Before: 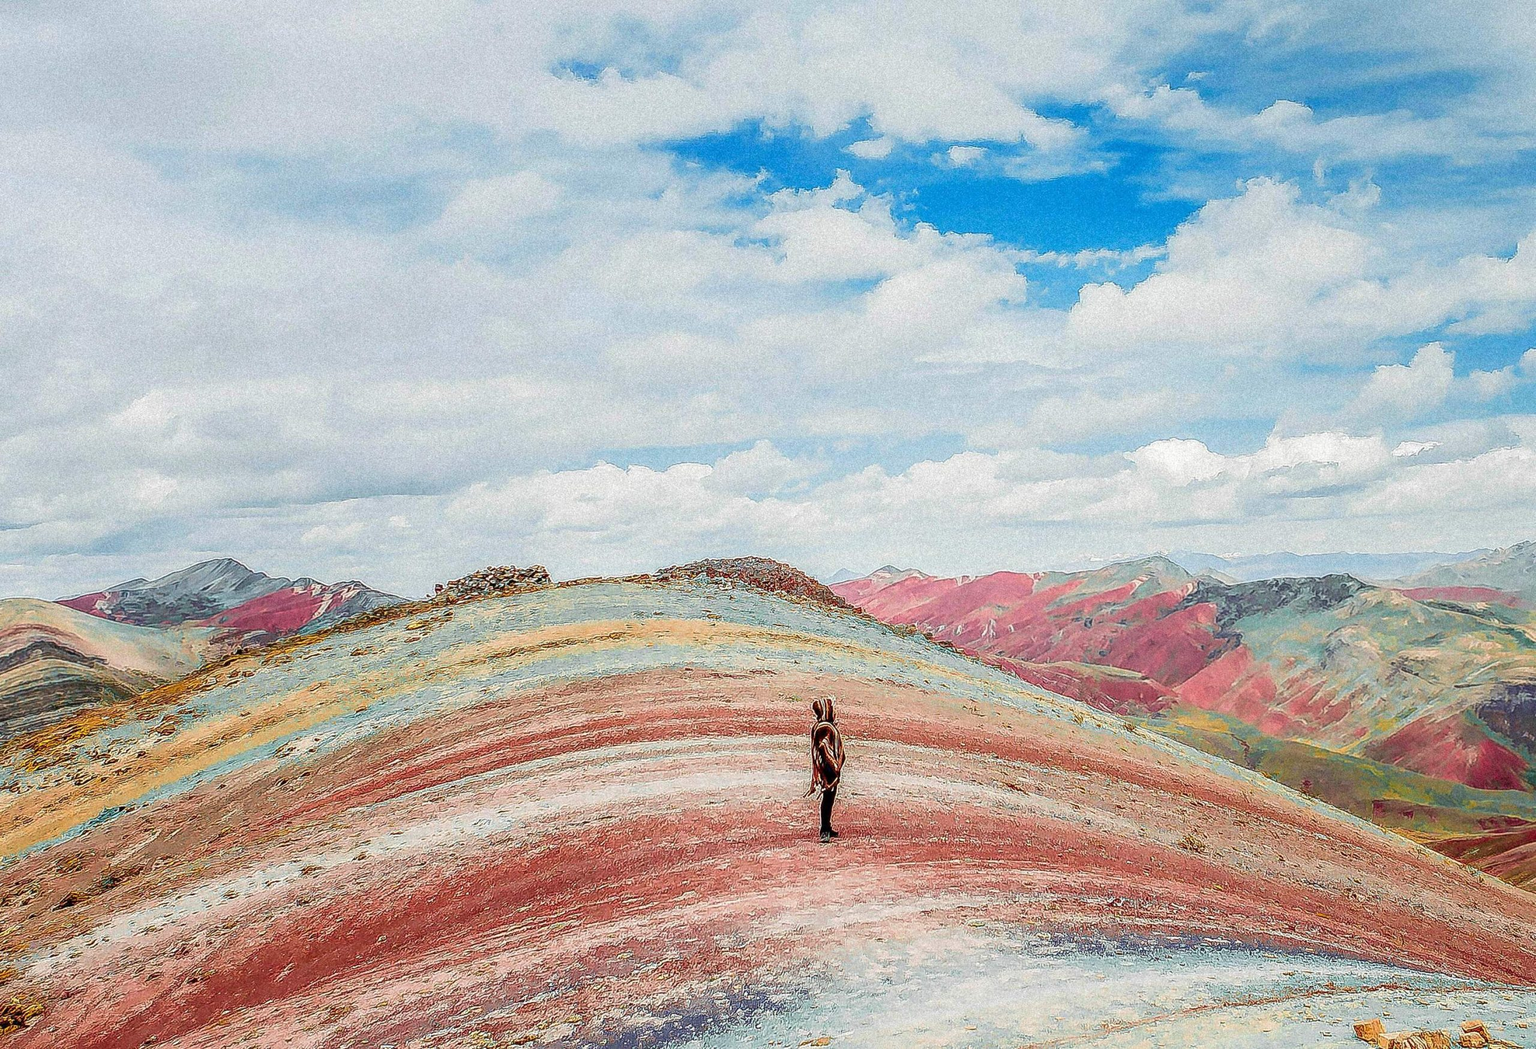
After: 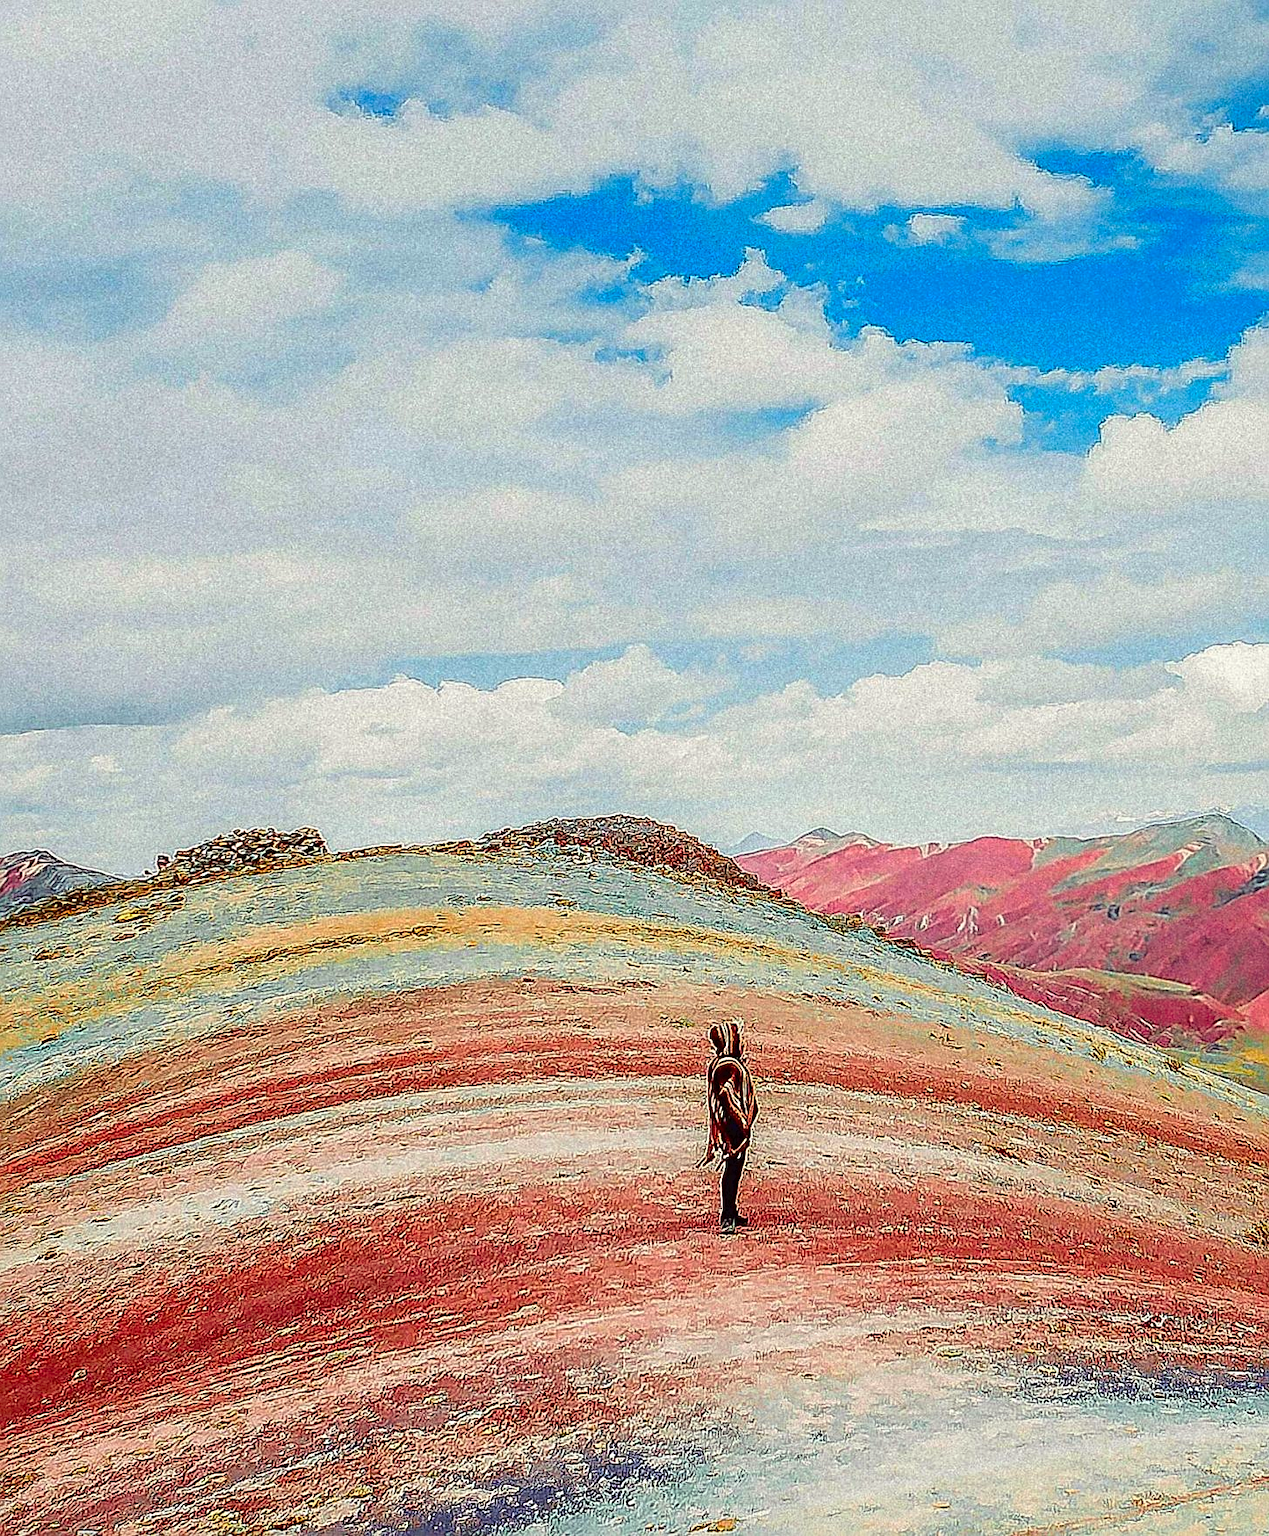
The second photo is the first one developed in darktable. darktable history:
color correction: highlights a* -1.01, highlights b* 4.65, shadows a* 3.55
sharpen: radius 2.201, amount 0.388, threshold 0.222
tone curve: curves: ch0 [(0, 0) (0.003, 0.026) (0.011, 0.024) (0.025, 0.022) (0.044, 0.031) (0.069, 0.067) (0.1, 0.094) (0.136, 0.102) (0.177, 0.14) (0.224, 0.189) (0.277, 0.238) (0.335, 0.325) (0.399, 0.379) (0.468, 0.453) (0.543, 0.528) (0.623, 0.609) (0.709, 0.695) (0.801, 0.793) (0.898, 0.898) (1, 1)], color space Lab, independent channels, preserve colors none
contrast brightness saturation: brightness -0.021, saturation 0.342
exposure: exposure -0.064 EV, compensate exposure bias true, compensate highlight preservation false
crop: left 21.345%, right 22.18%
